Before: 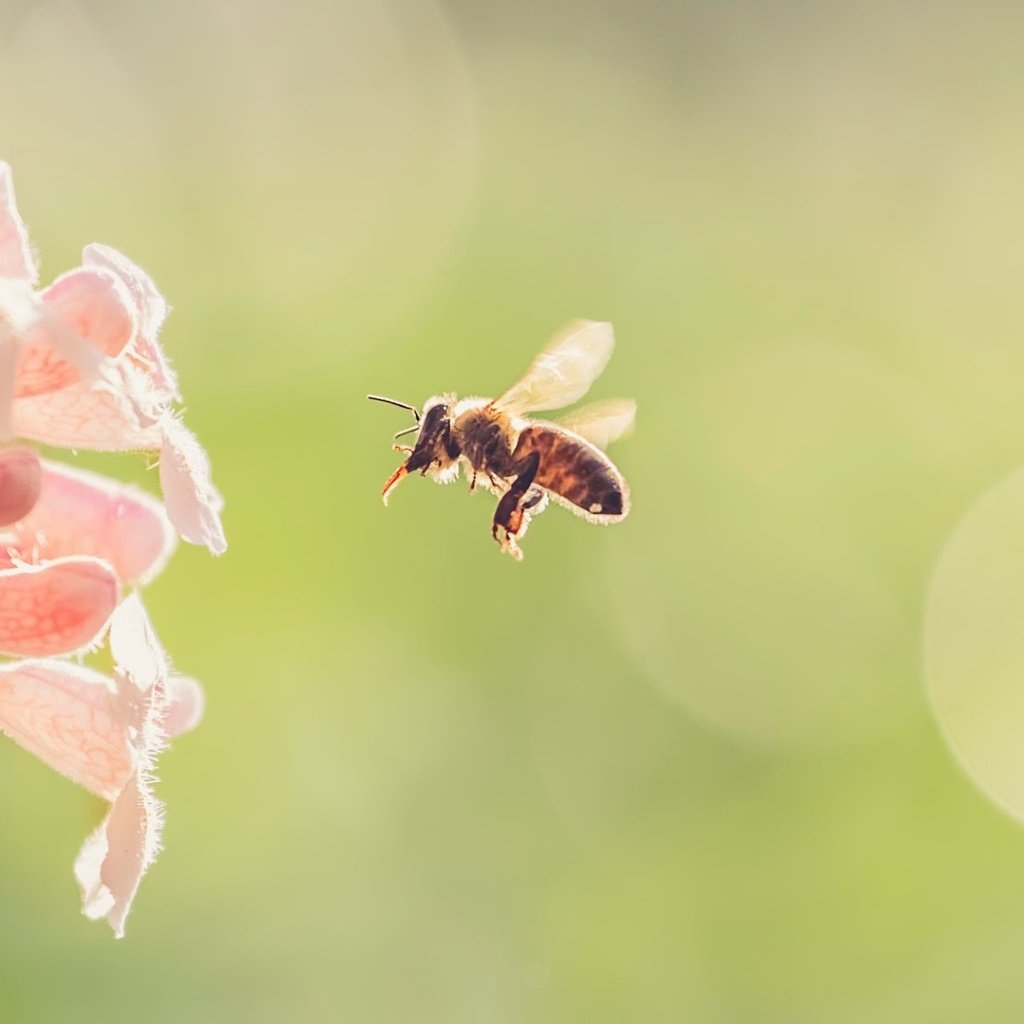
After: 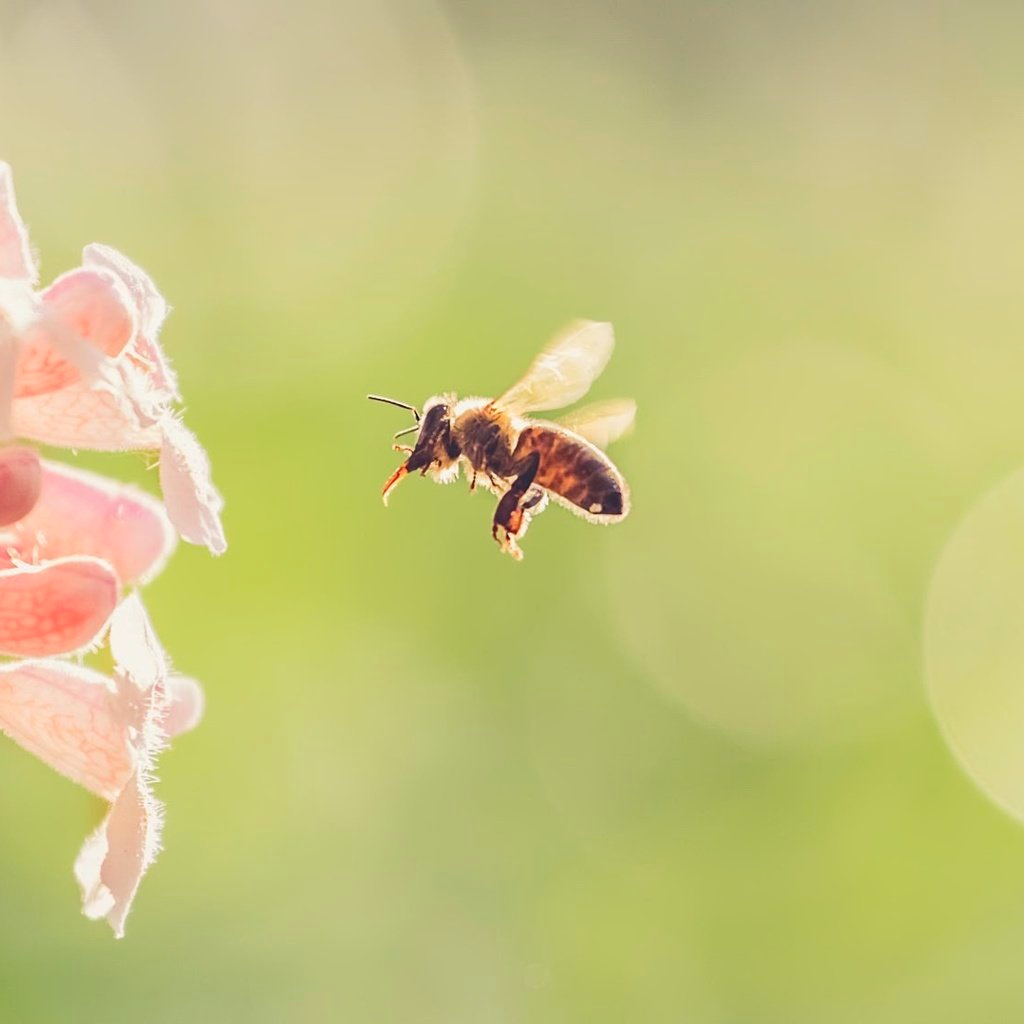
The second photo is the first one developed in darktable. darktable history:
contrast brightness saturation: saturation 0.12
